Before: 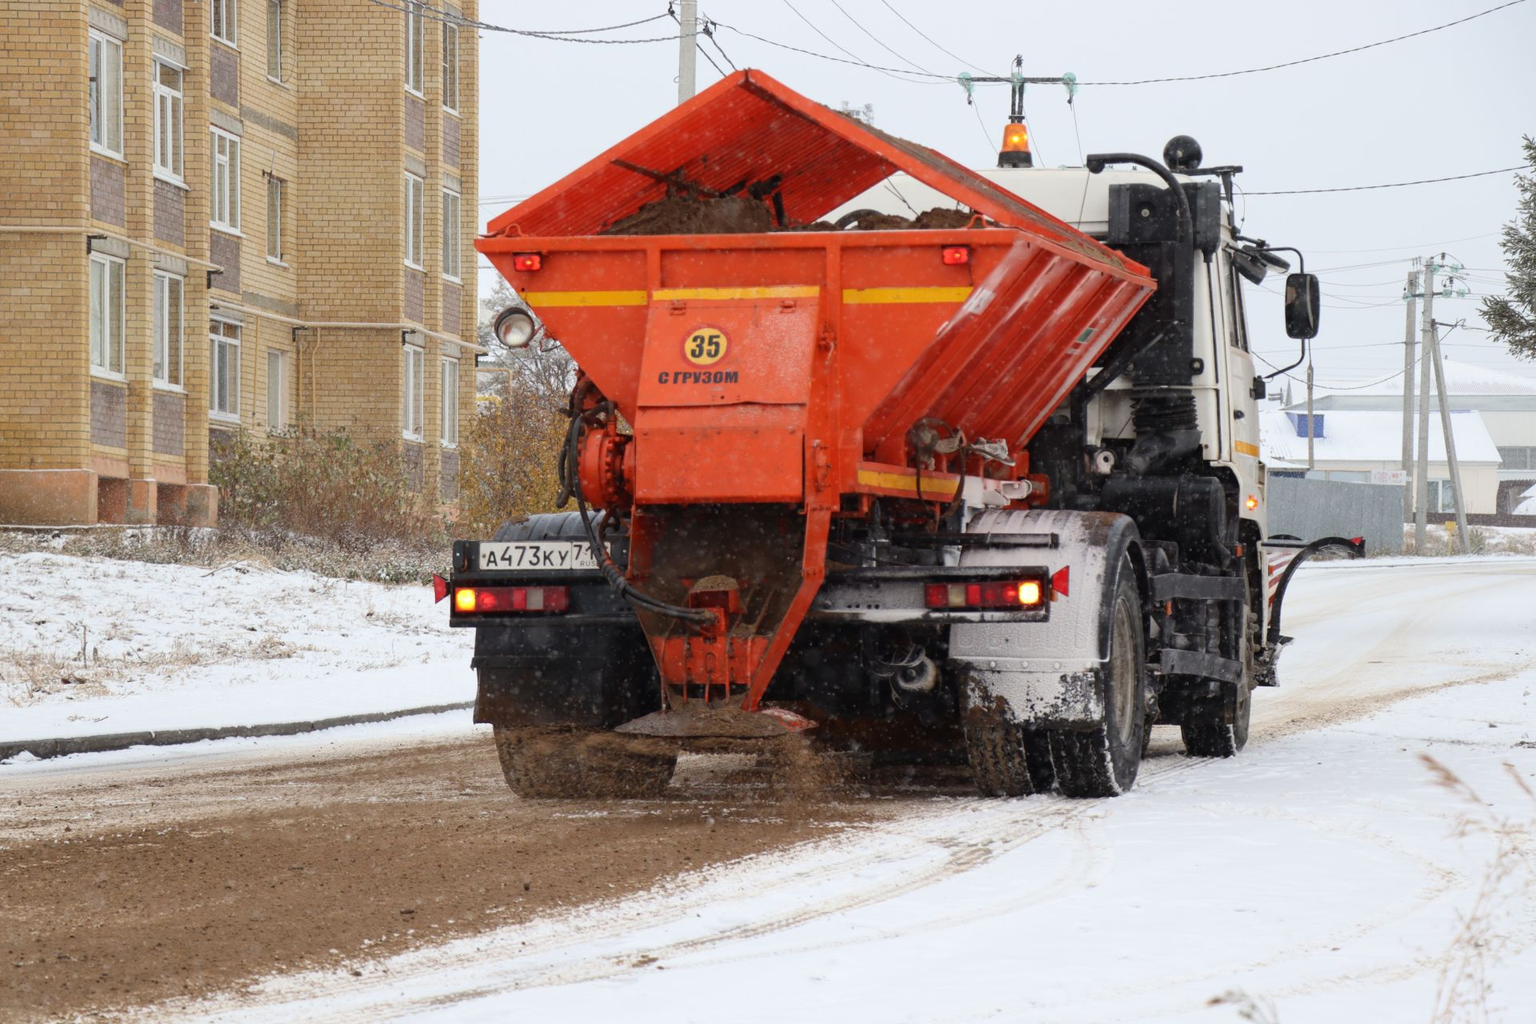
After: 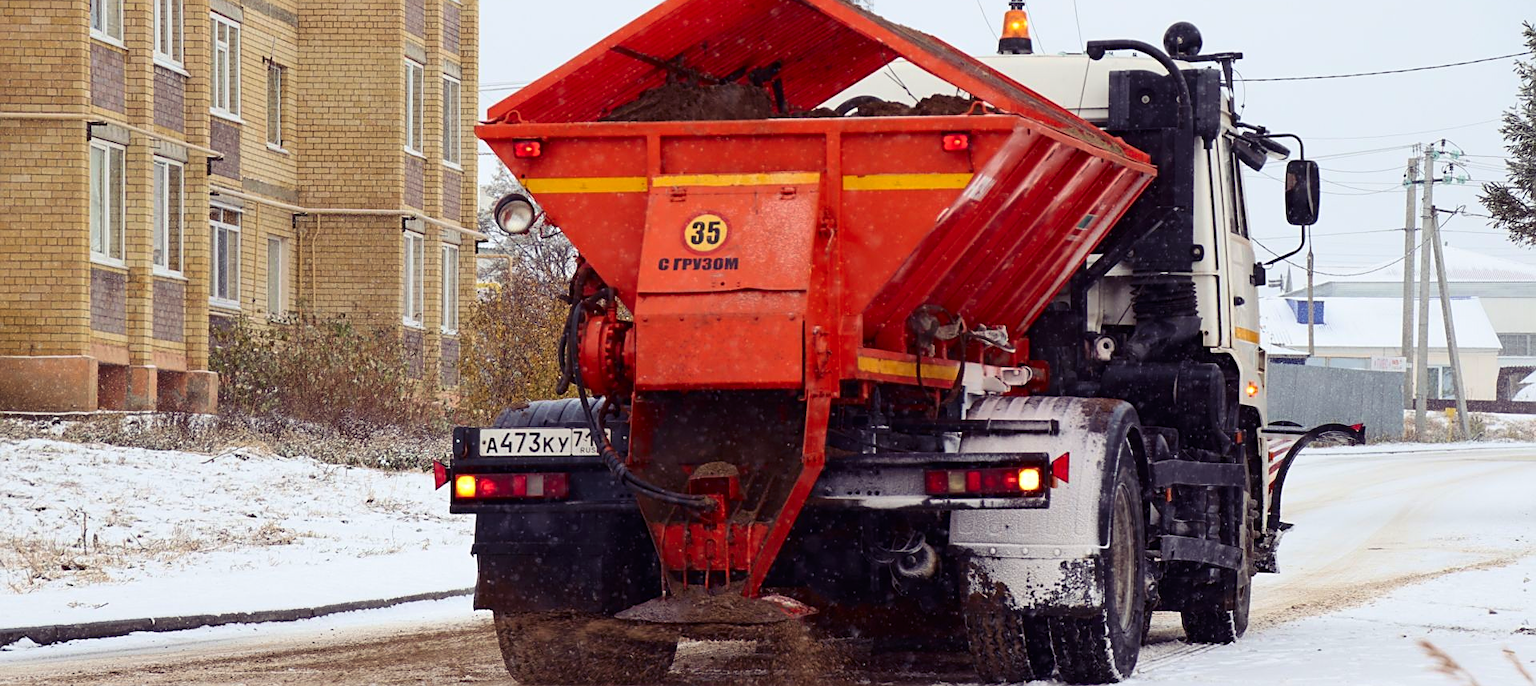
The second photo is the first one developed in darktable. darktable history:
sharpen: on, module defaults
color balance rgb: shadows lift › luminance -21.841%, shadows lift › chroma 9.24%, shadows lift › hue 284.83°, perceptual saturation grading › global saturation -3.498%
velvia: strength 14.48%
crop: top 11.136%, bottom 21.827%
contrast brightness saturation: contrast 0.134, brightness -0.045, saturation 0.154
